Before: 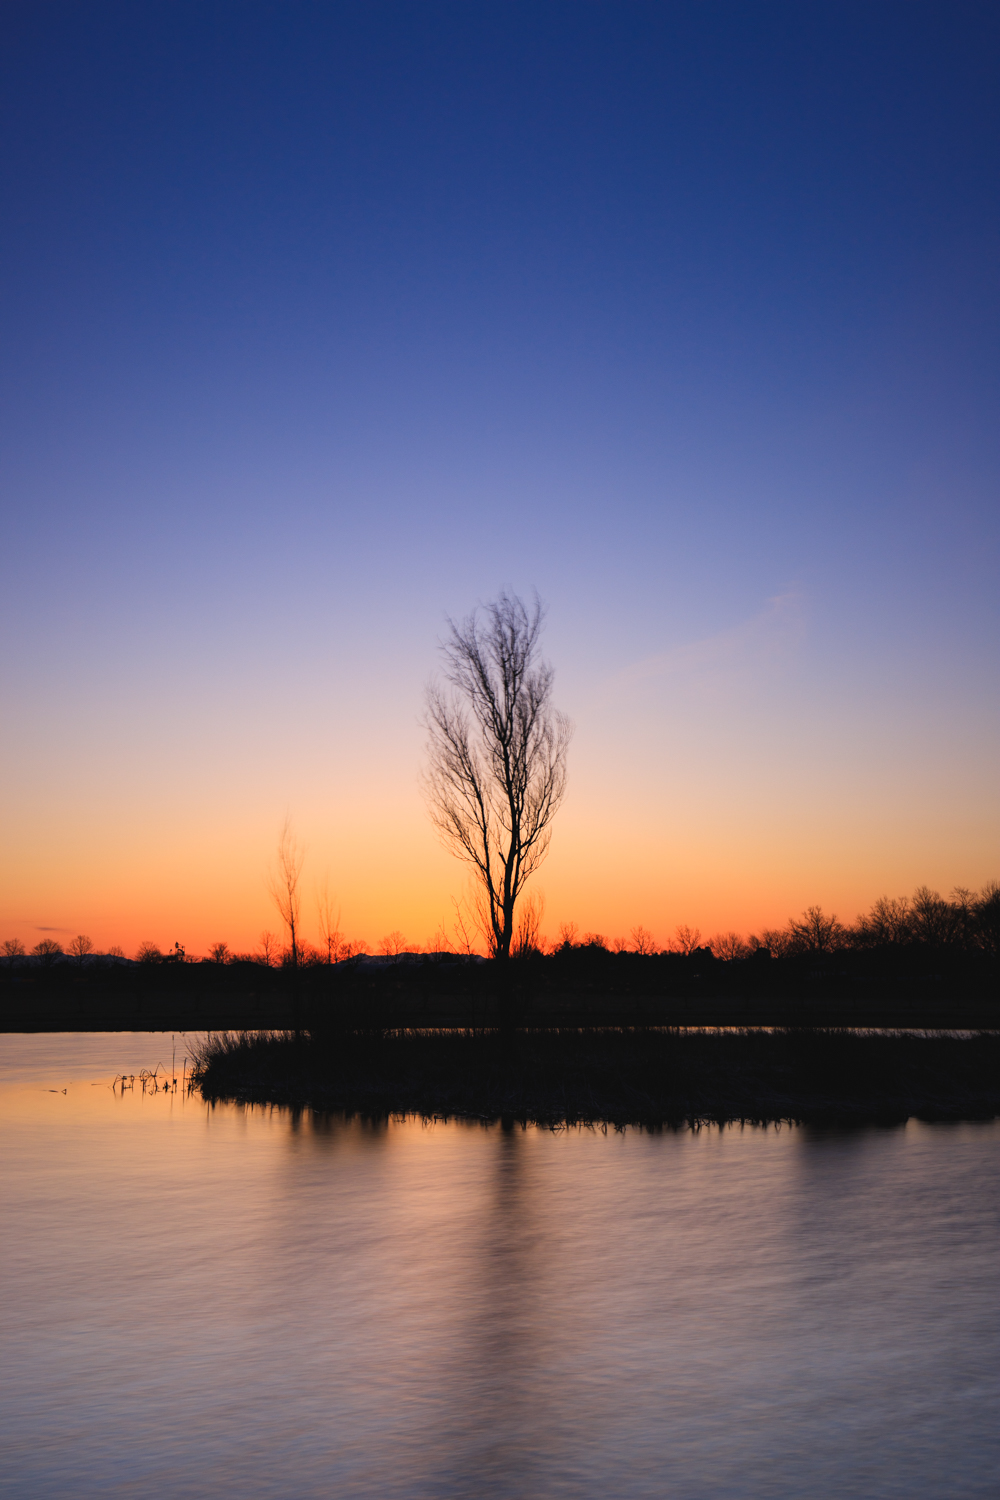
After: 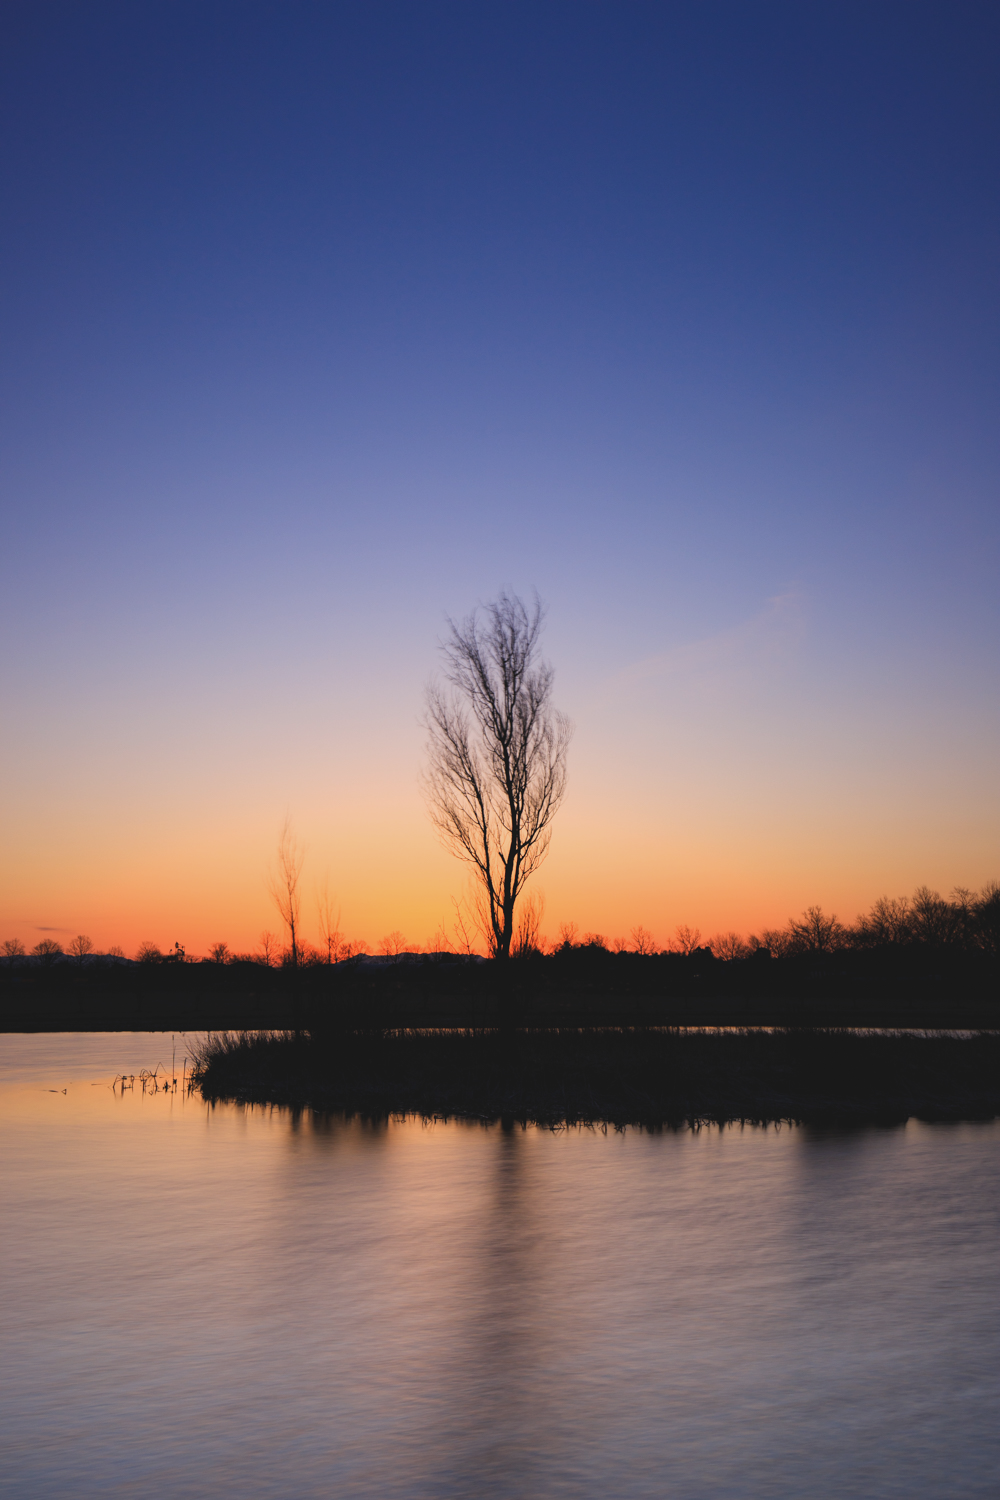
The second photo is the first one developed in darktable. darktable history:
contrast brightness saturation: contrast -0.1, saturation -0.1
